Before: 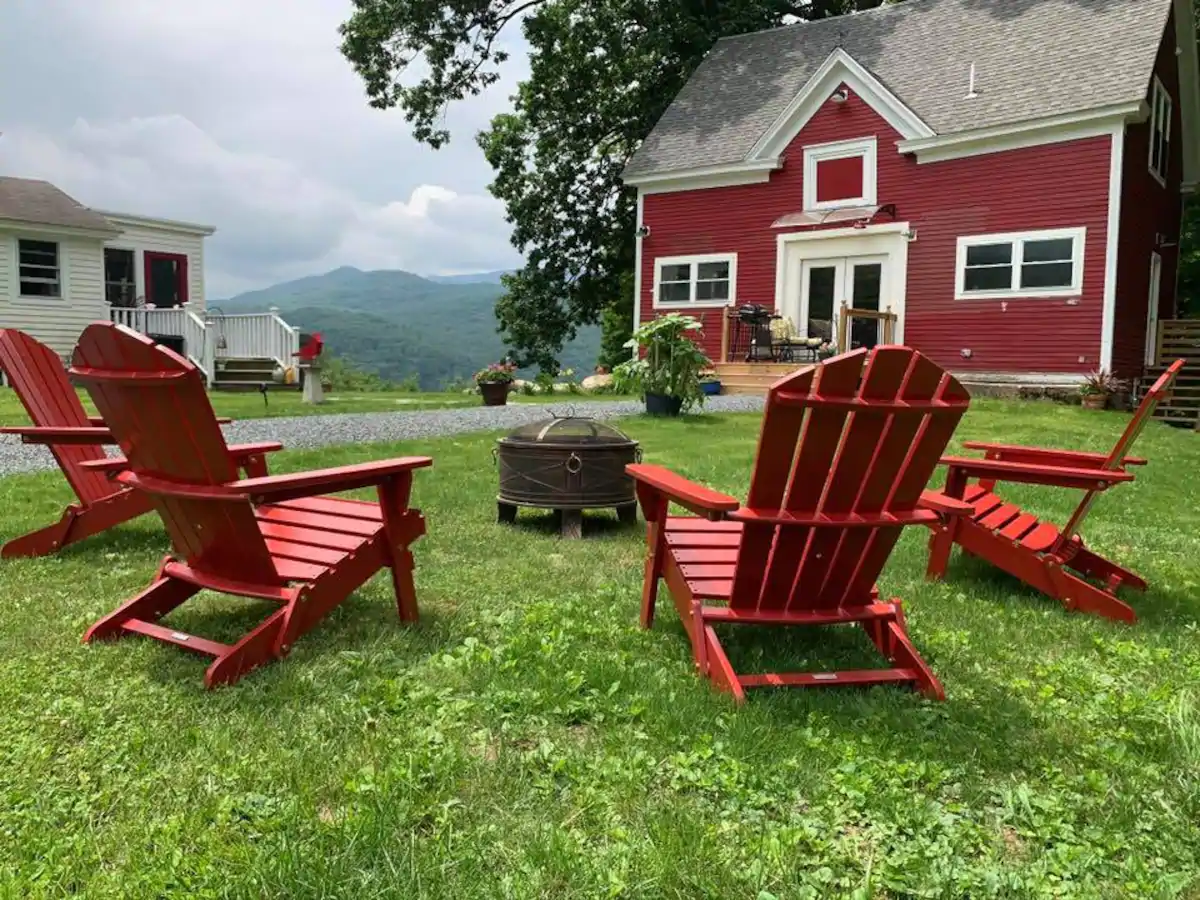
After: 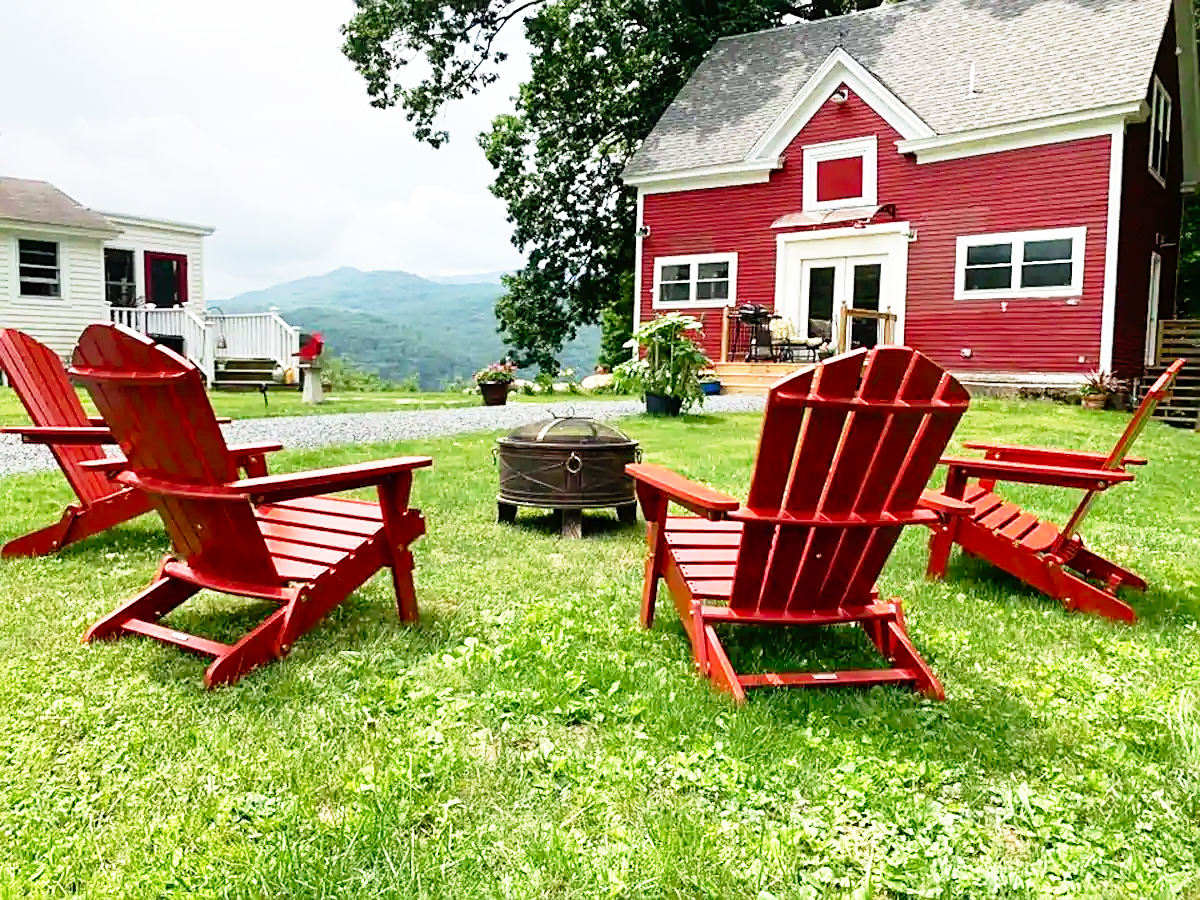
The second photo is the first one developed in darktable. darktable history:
base curve: curves: ch0 [(0, 0) (0.012, 0.01) (0.073, 0.168) (0.31, 0.711) (0.645, 0.957) (1, 1)], preserve colors none
sharpen: amount 0.496
